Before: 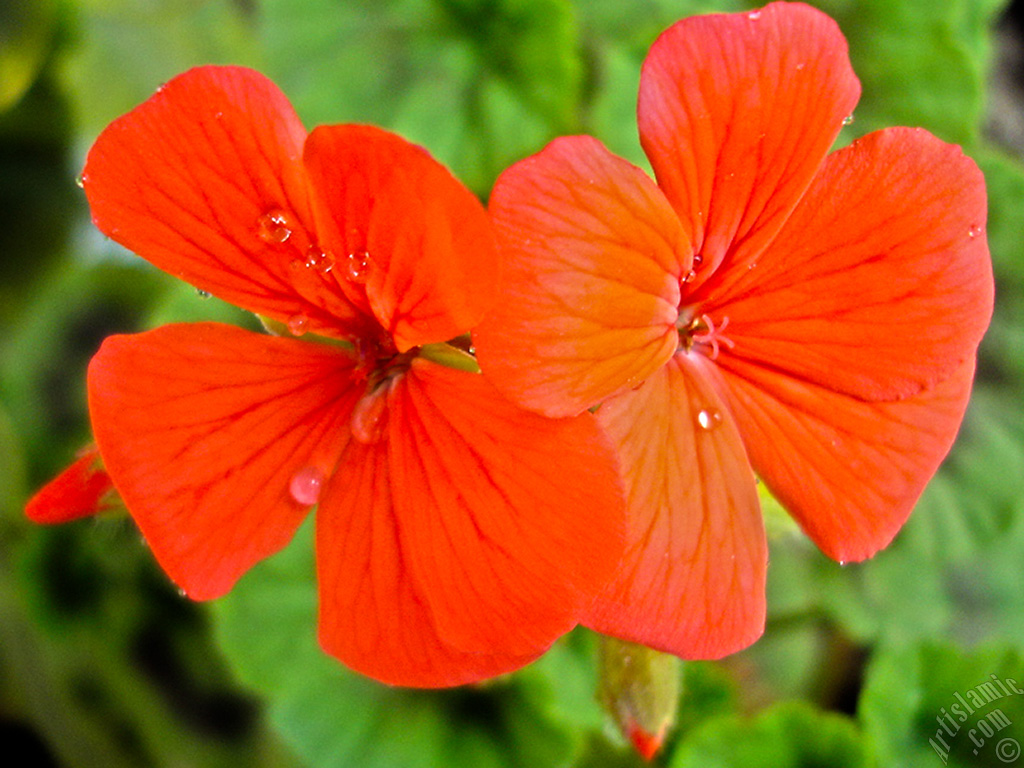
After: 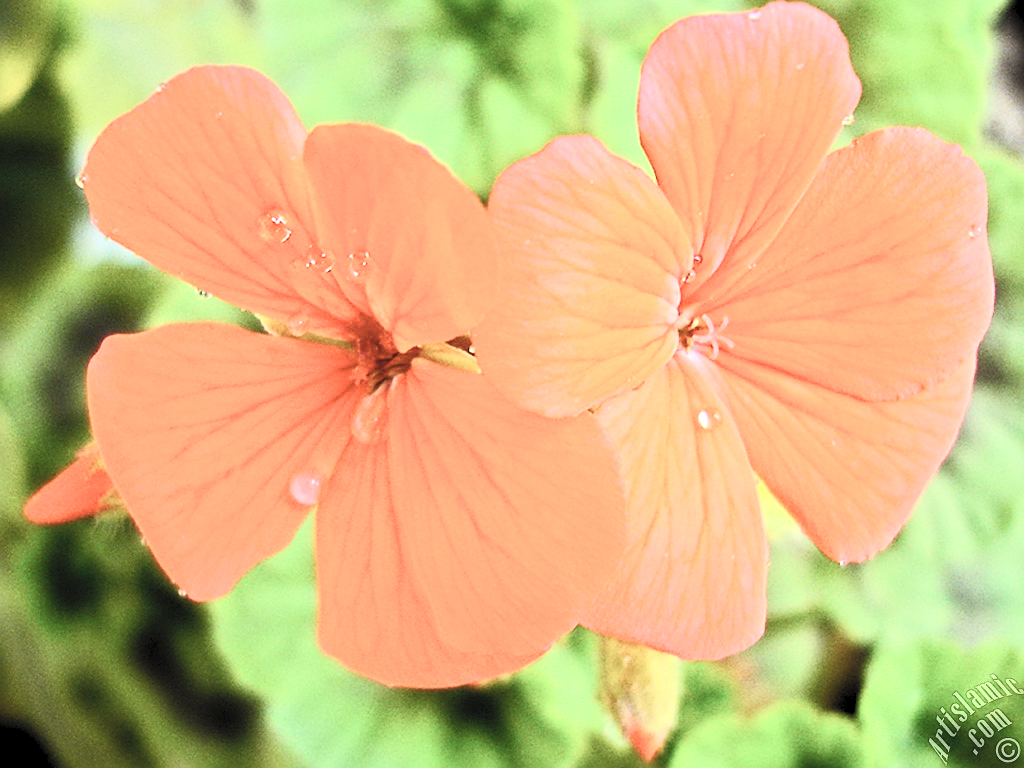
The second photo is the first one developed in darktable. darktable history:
exposure: black level correction 0.001, exposure 0.498 EV, compensate exposure bias true, compensate highlight preservation false
sharpen: on, module defaults
contrast brightness saturation: contrast 0.43, brightness 0.558, saturation -0.207
color balance rgb: perceptual saturation grading › global saturation 0.294%, perceptual saturation grading › highlights -18.23%, perceptual saturation grading › mid-tones 6.958%, perceptual saturation grading › shadows 27.303%
